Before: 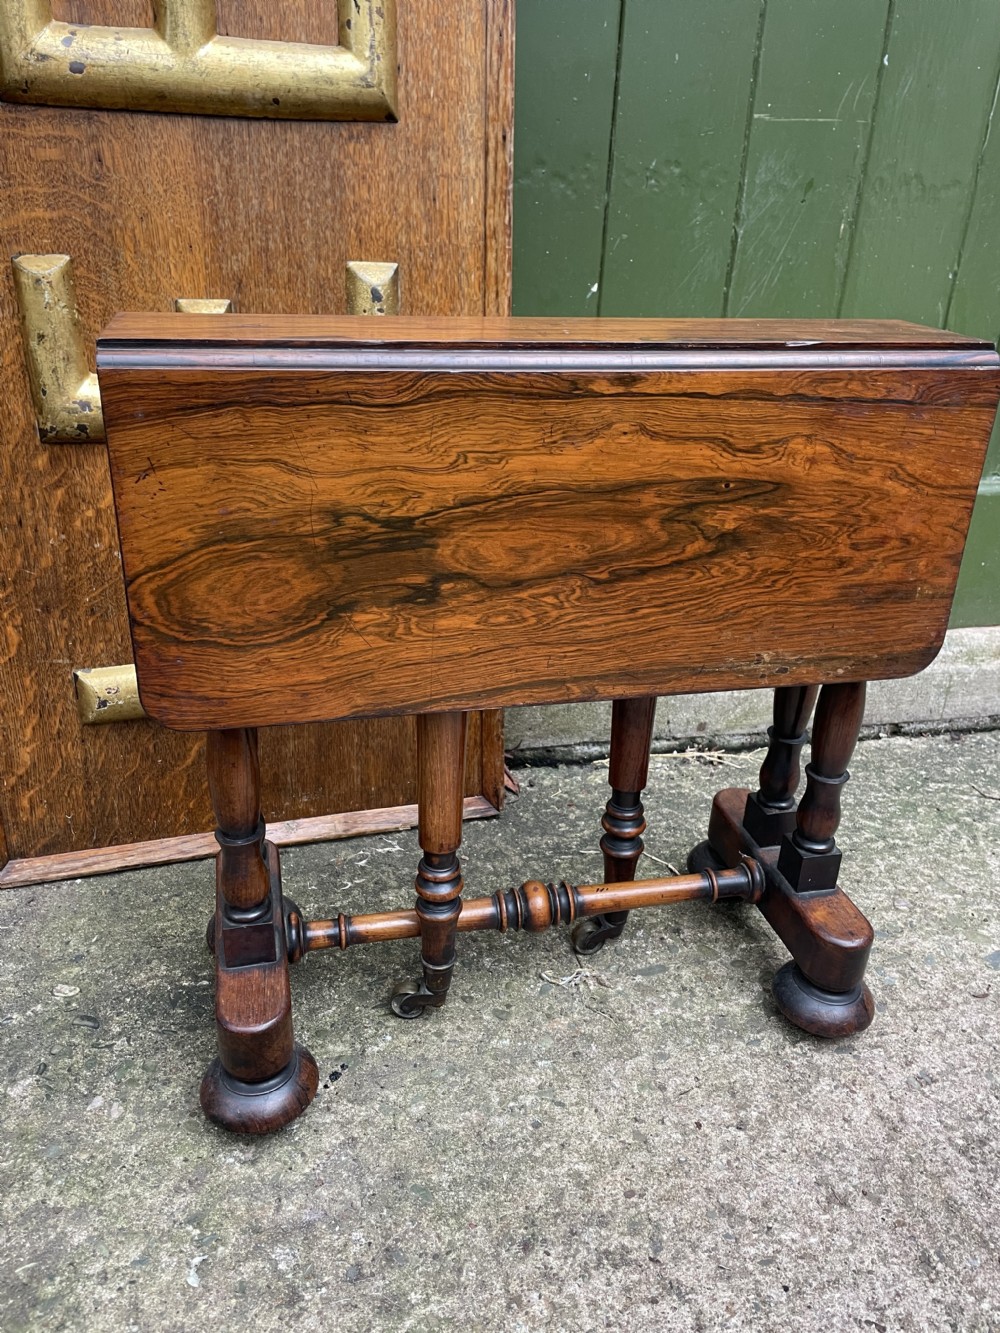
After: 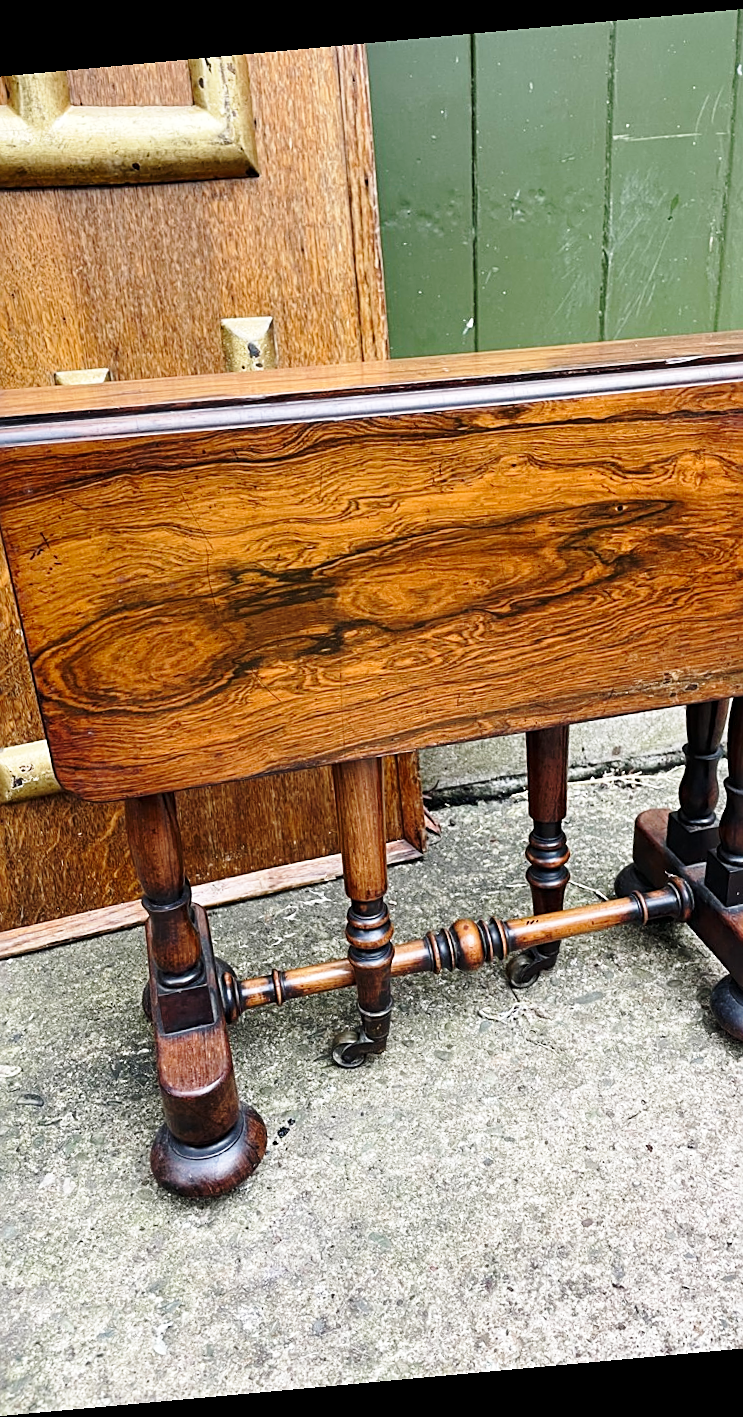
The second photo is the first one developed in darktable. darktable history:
base curve: curves: ch0 [(0, 0) (0.028, 0.03) (0.121, 0.232) (0.46, 0.748) (0.859, 0.968) (1, 1)], preserve colors none
sharpen: on, module defaults
crop and rotate: left 13.342%, right 19.991%
rotate and perspective: rotation -5.2°, automatic cropping off
